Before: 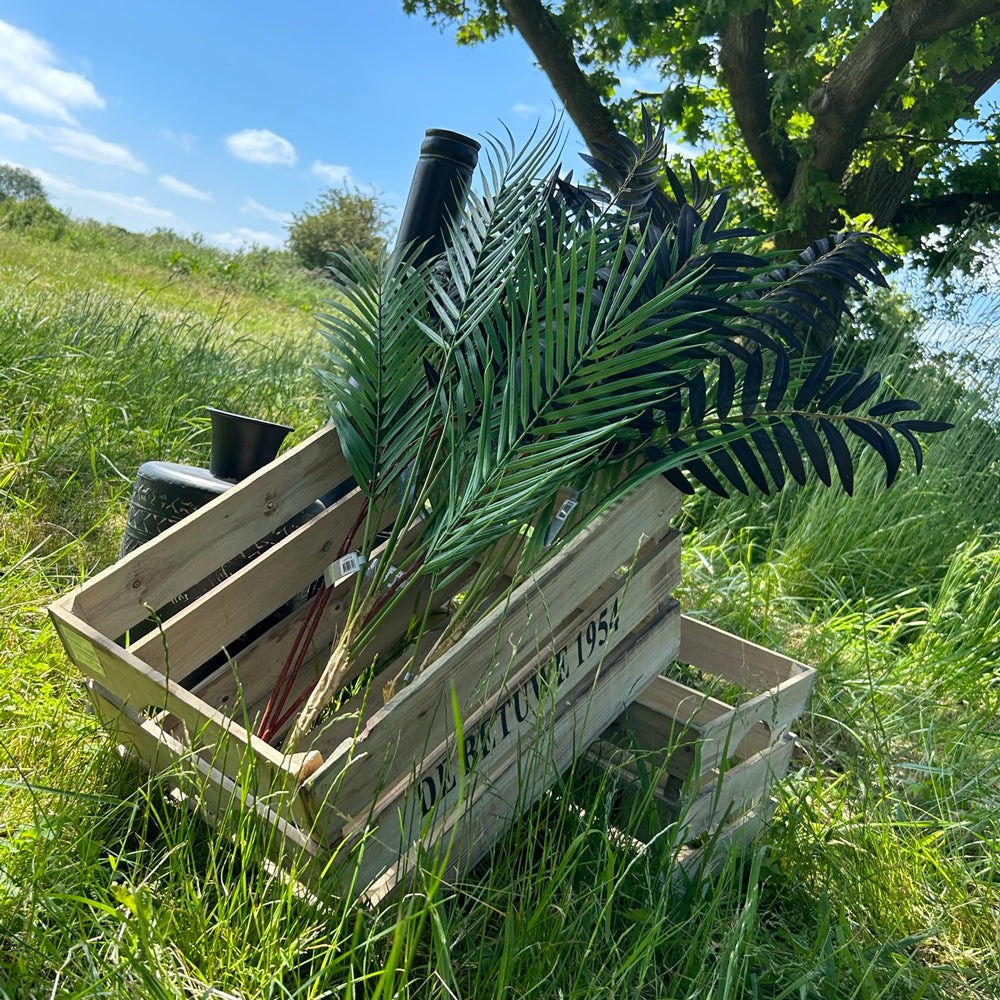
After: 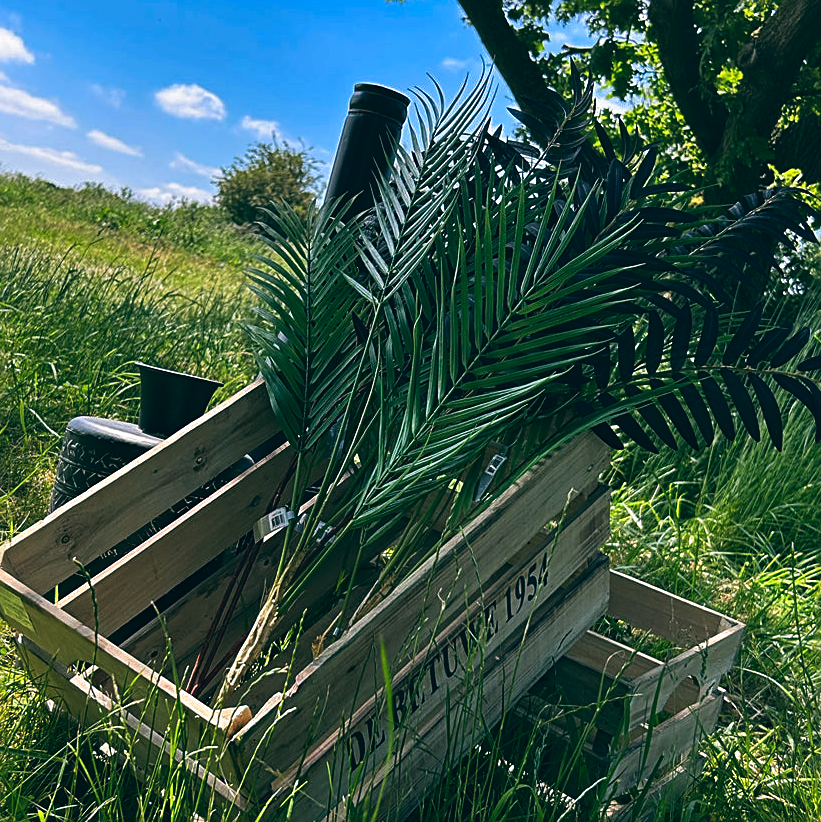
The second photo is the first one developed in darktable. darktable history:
split-toning: shadows › saturation 0.61, highlights › saturation 0.58, balance -28.74, compress 87.36%
color balance: lift [1.016, 0.983, 1, 1.017], gamma [0.78, 1.018, 1.043, 0.957], gain [0.786, 1.063, 0.937, 1.017], input saturation 118.26%, contrast 13.43%, contrast fulcrum 21.62%, output saturation 82.76%
crop and rotate: left 7.196%, top 4.574%, right 10.605%, bottom 13.178%
tone equalizer: on, module defaults
sharpen: on, module defaults
haze removal: compatibility mode true, adaptive false
contrast brightness saturation: contrast 0.07
white balance: emerald 1
